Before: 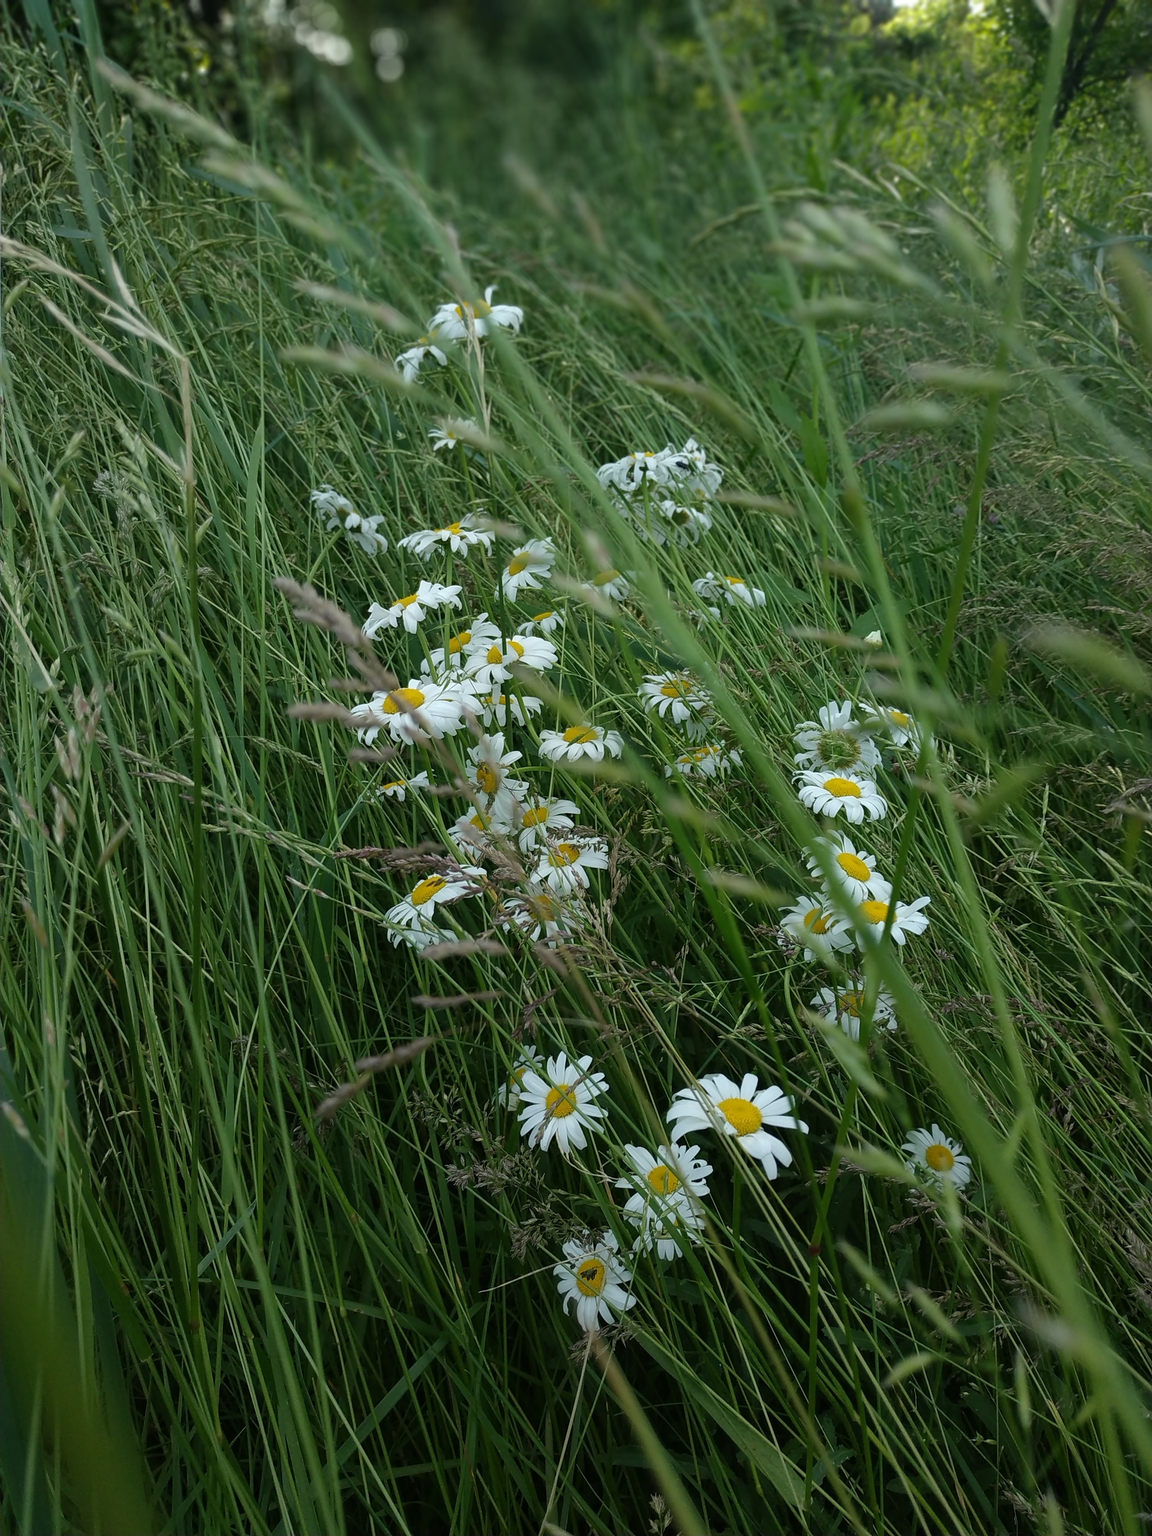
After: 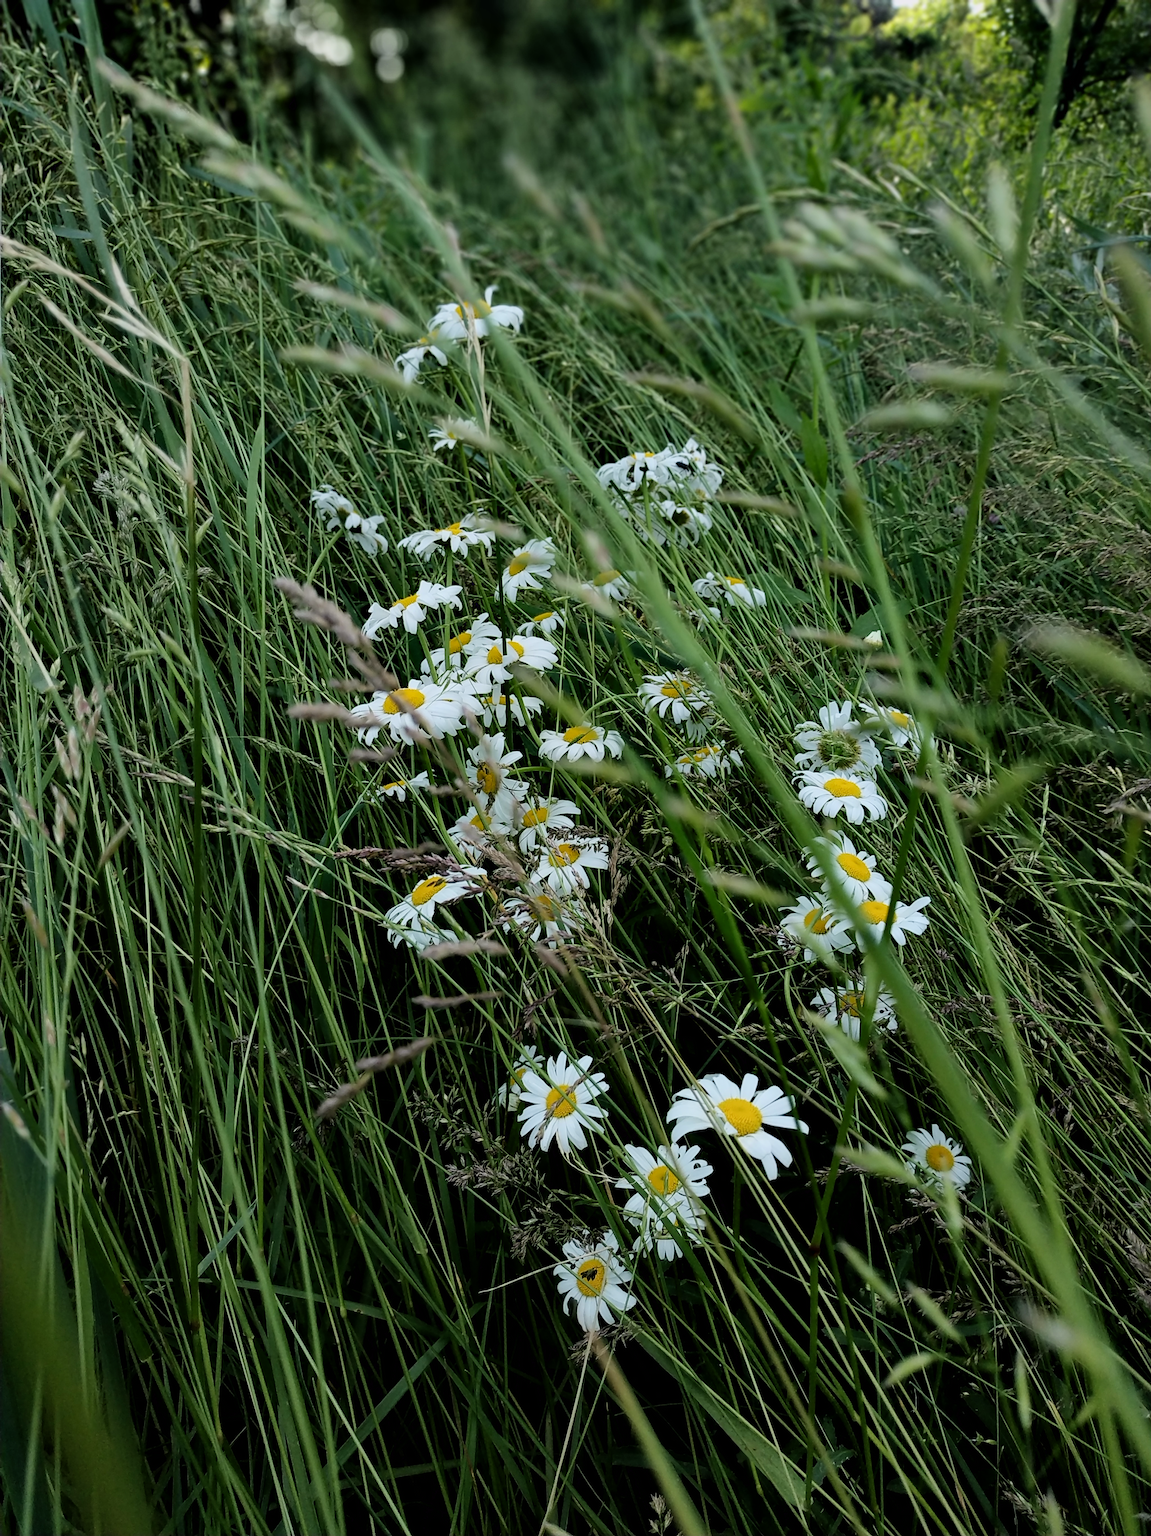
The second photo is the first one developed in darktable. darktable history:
filmic rgb: black relative exposure -7.65 EV, white relative exposure 4.56 EV, hardness 3.61, color science v6 (2022)
contrast equalizer: octaves 7, y [[0.6 ×6], [0.55 ×6], [0 ×6], [0 ×6], [0 ×6]]
